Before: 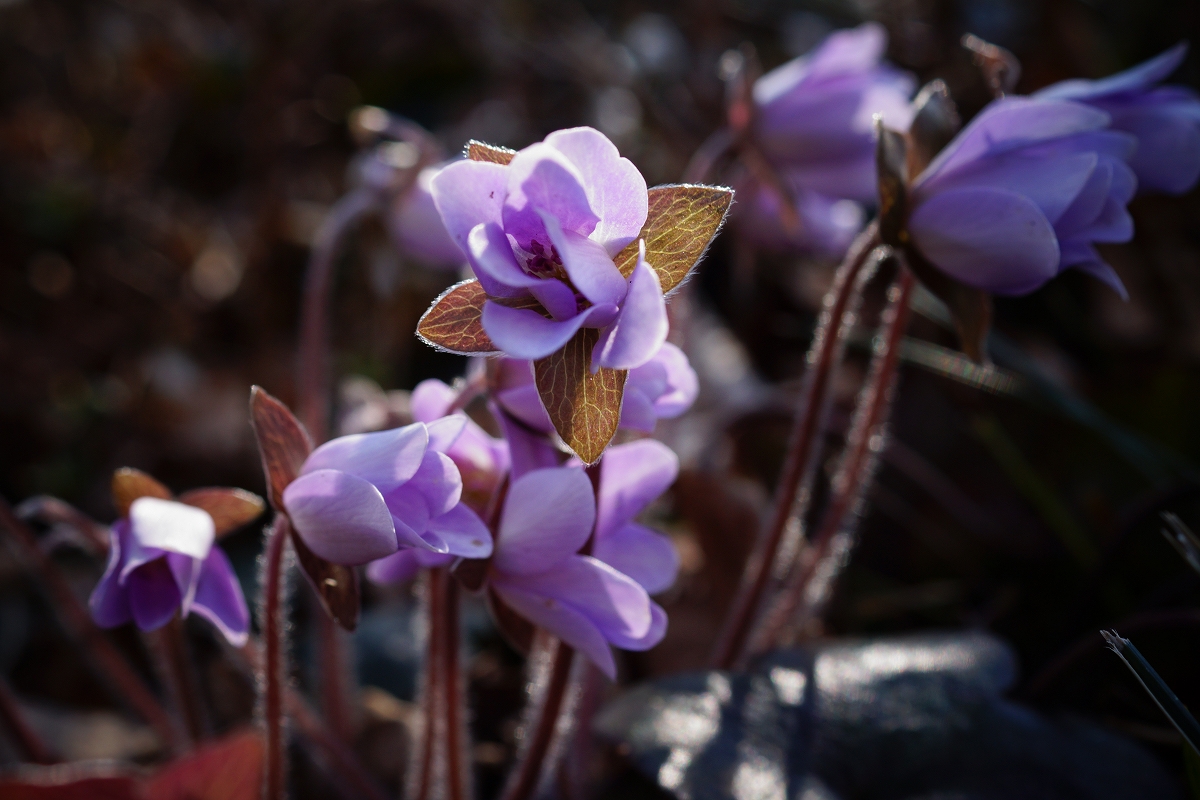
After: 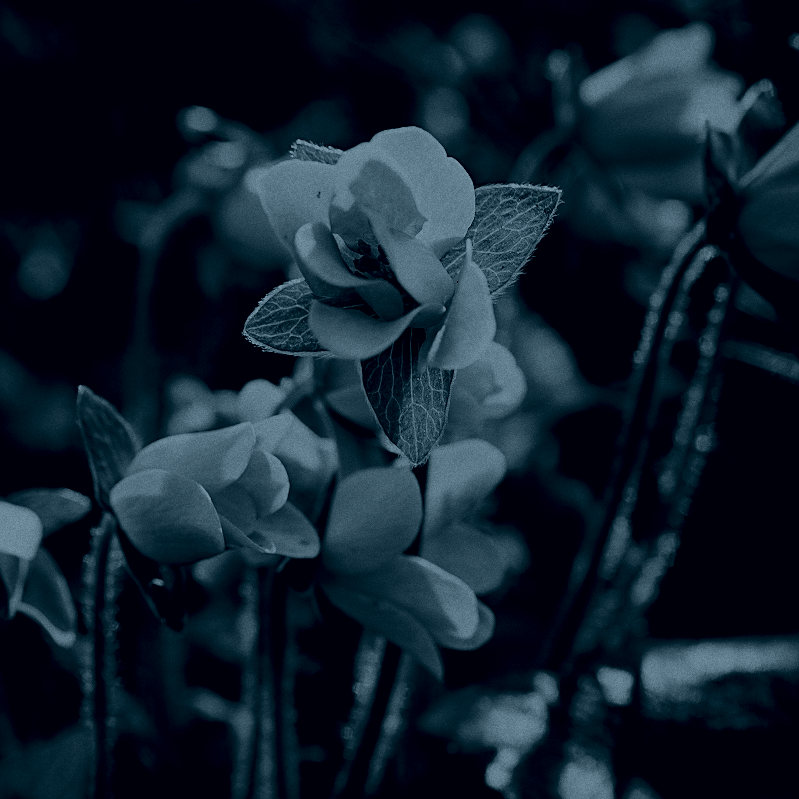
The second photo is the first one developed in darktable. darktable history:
crop and rotate: left 14.436%, right 18.898%
grain: coarseness 0.09 ISO
sharpen: on, module defaults
tone curve: curves: ch0 [(0, 0.028) (0.037, 0.05) (0.123, 0.114) (0.19, 0.176) (0.269, 0.27) (0.48, 0.57) (0.595, 0.695) (0.718, 0.823) (0.855, 0.913) (1, 0.982)]; ch1 [(0, 0) (0.243, 0.245) (0.422, 0.415) (0.493, 0.495) (0.508, 0.506) (0.536, 0.538) (0.569, 0.58) (0.611, 0.644) (0.769, 0.807) (1, 1)]; ch2 [(0, 0) (0.249, 0.216) (0.349, 0.321) (0.424, 0.442) (0.476, 0.483) (0.498, 0.499) (0.517, 0.519) (0.532, 0.547) (0.569, 0.608) (0.614, 0.661) (0.706, 0.75) (0.808, 0.809) (0.991, 0.968)], color space Lab, independent channels, preserve colors none
rgb levels: levels [[0.01, 0.419, 0.839], [0, 0.5, 1], [0, 0.5, 1]]
colorize: hue 194.4°, saturation 29%, source mix 61.75%, lightness 3.98%, version 1
